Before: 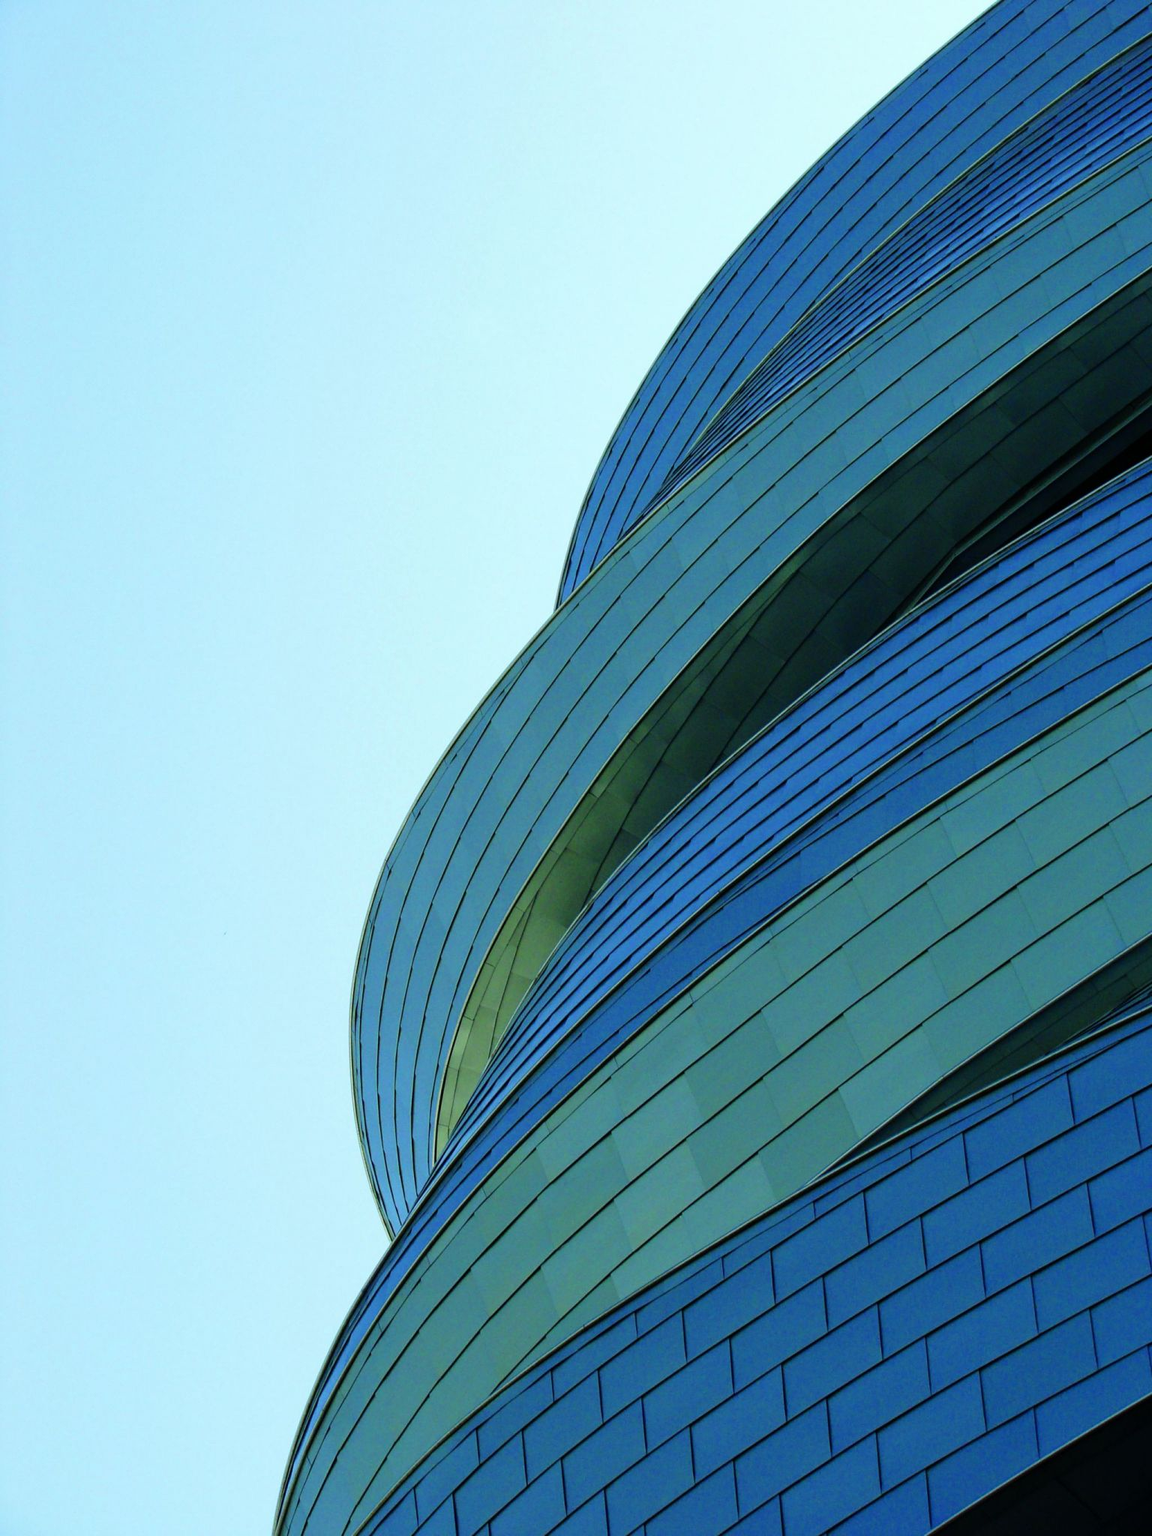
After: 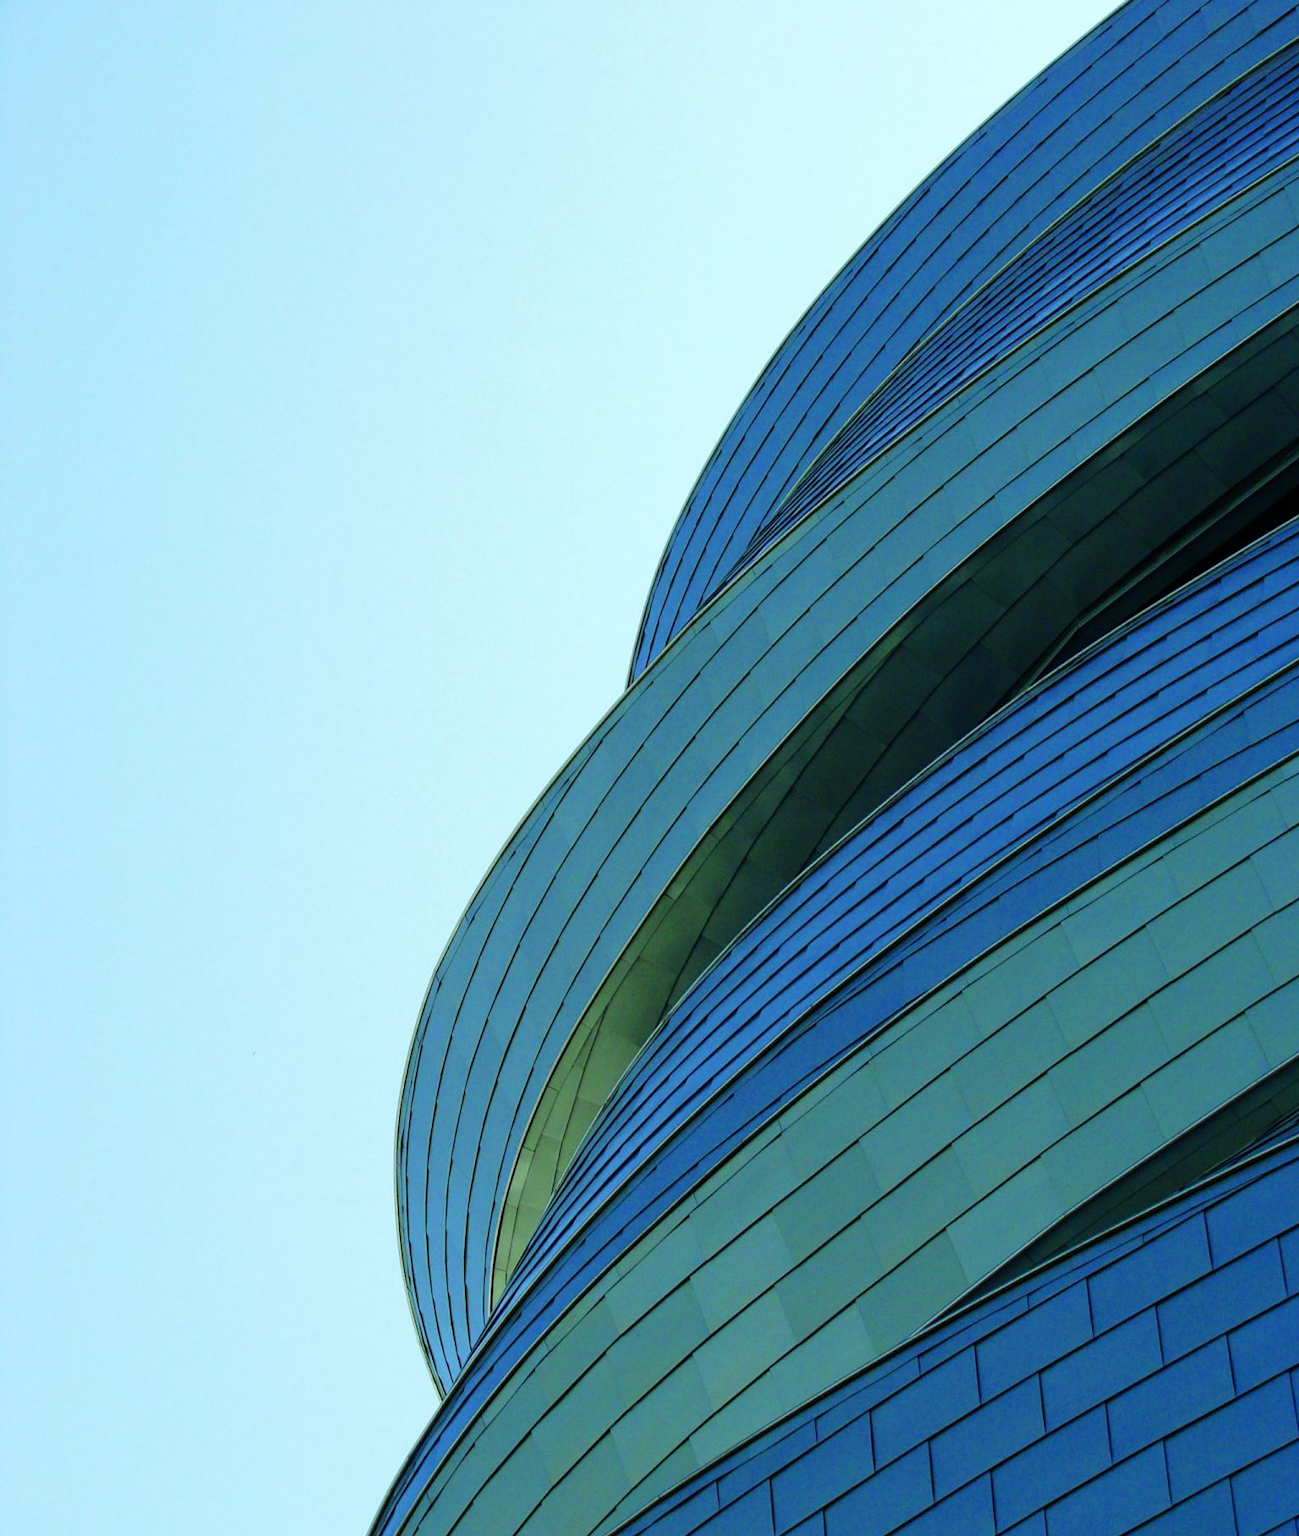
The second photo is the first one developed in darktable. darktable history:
crop and rotate: top 0%, bottom 11.374%
